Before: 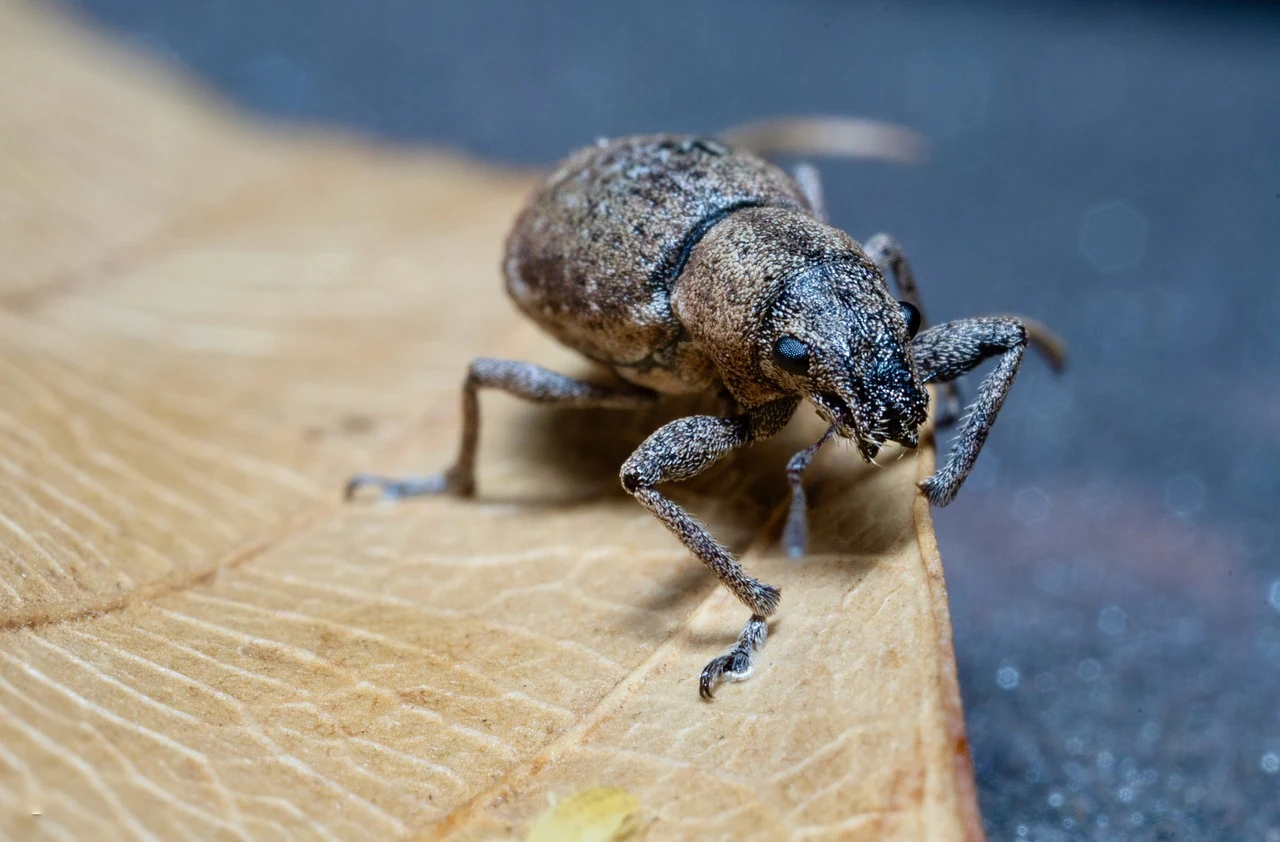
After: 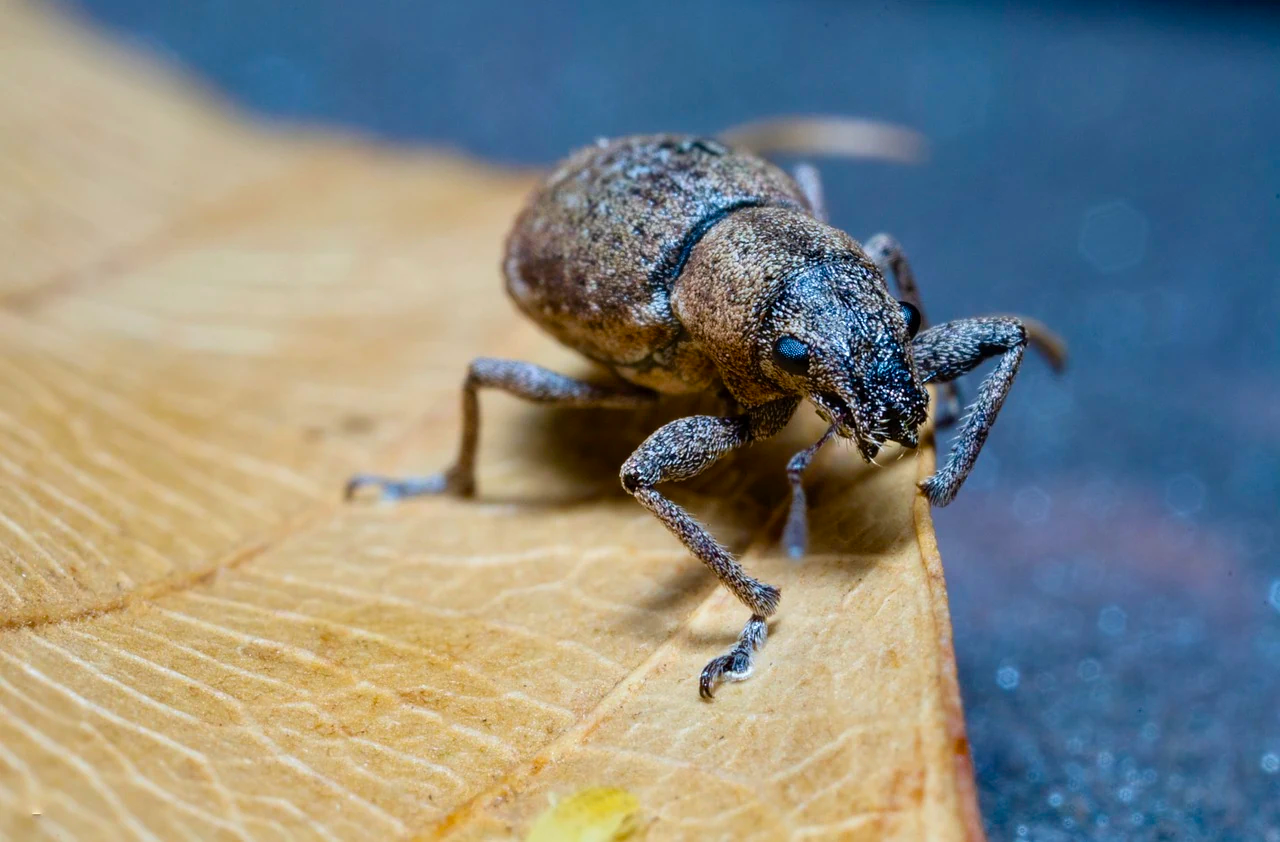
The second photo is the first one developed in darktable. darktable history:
color balance rgb: linear chroma grading › global chroma 15.159%, perceptual saturation grading › global saturation 19.487%, global vibrance 20%
